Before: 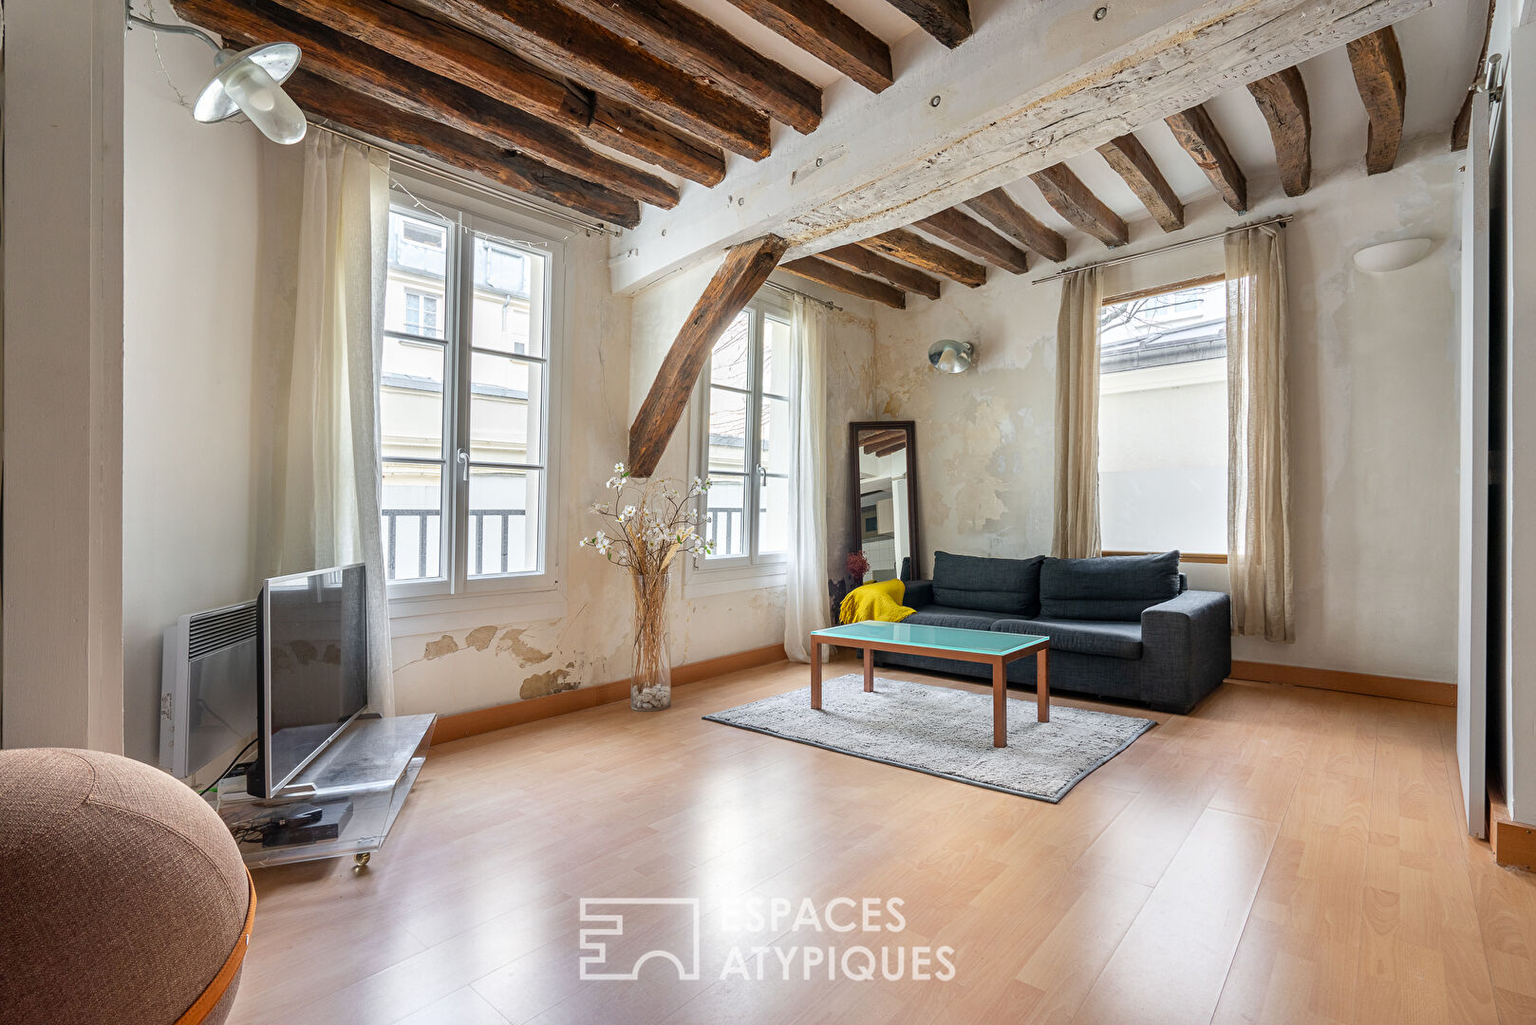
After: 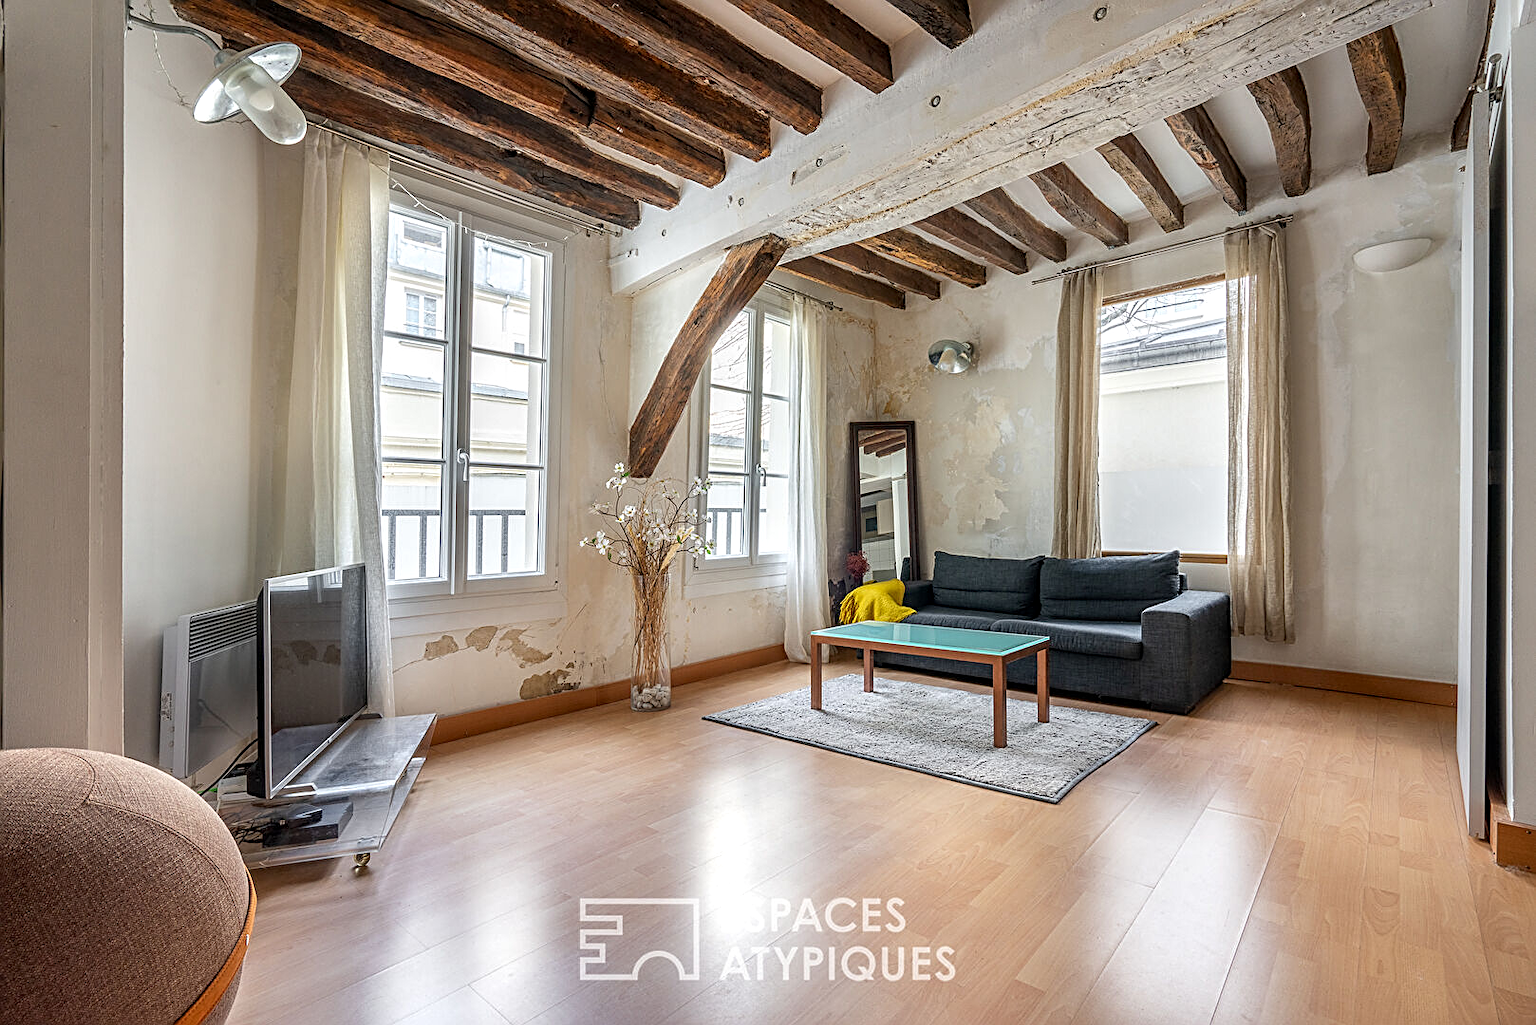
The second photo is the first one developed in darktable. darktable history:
local contrast: on, module defaults
white balance: emerald 1
sharpen: on, module defaults
